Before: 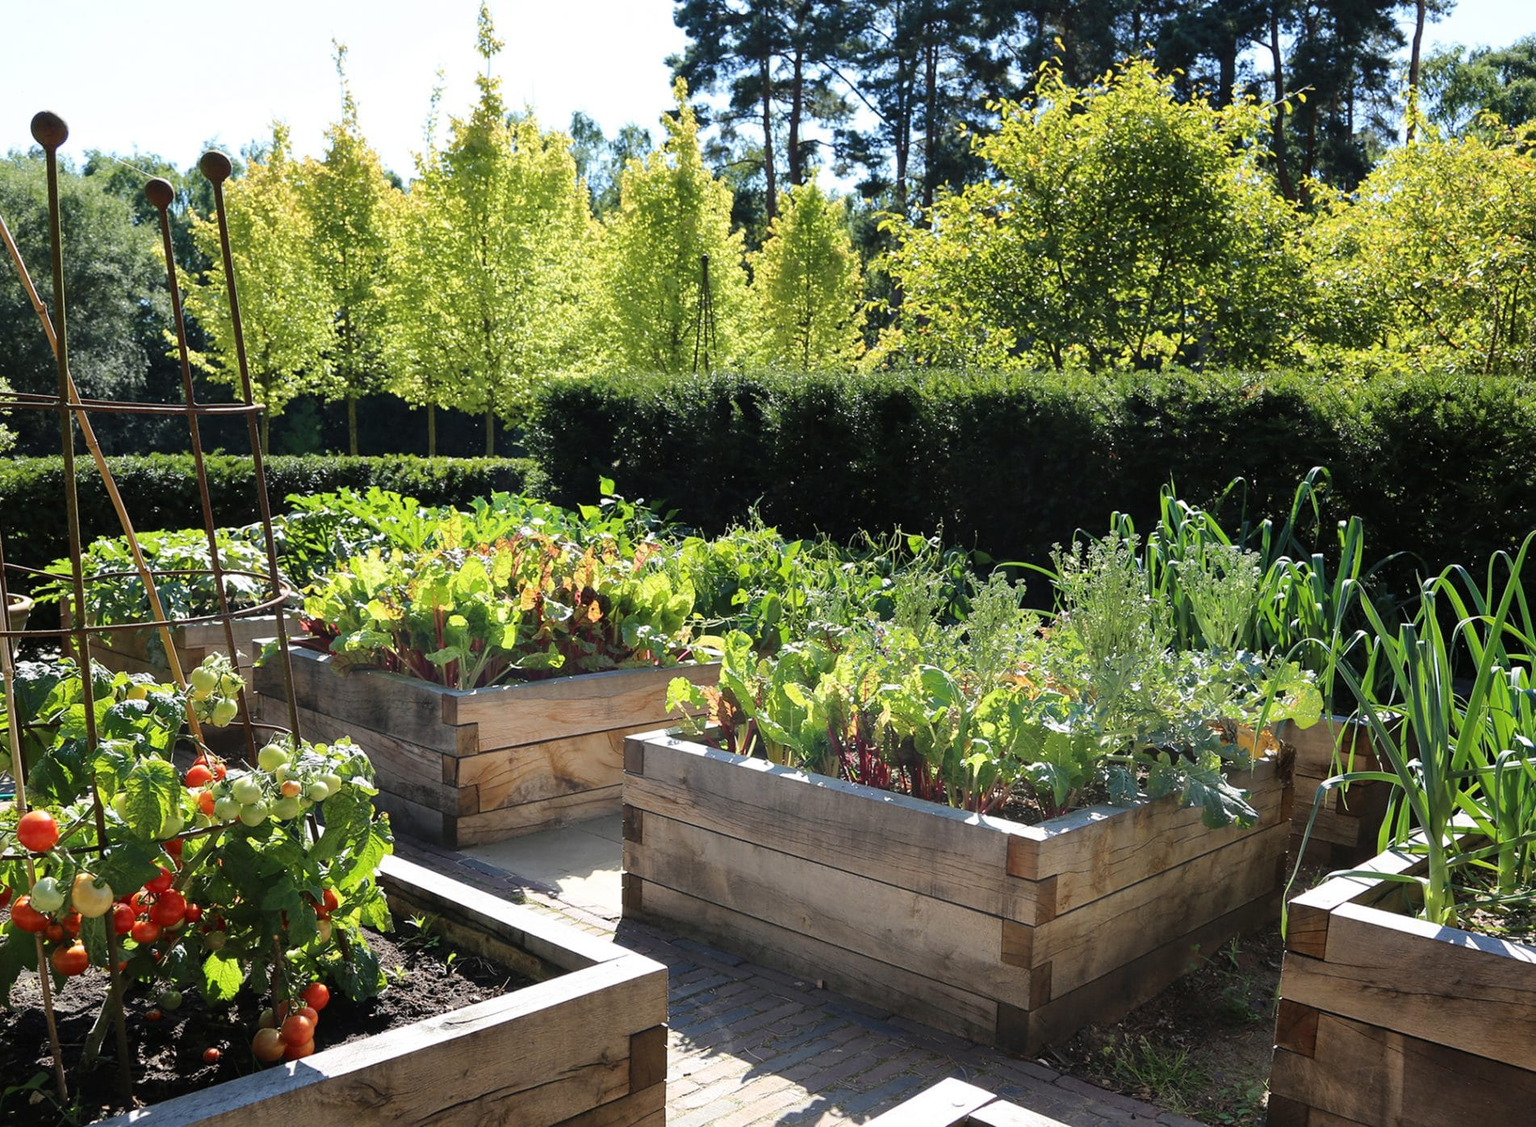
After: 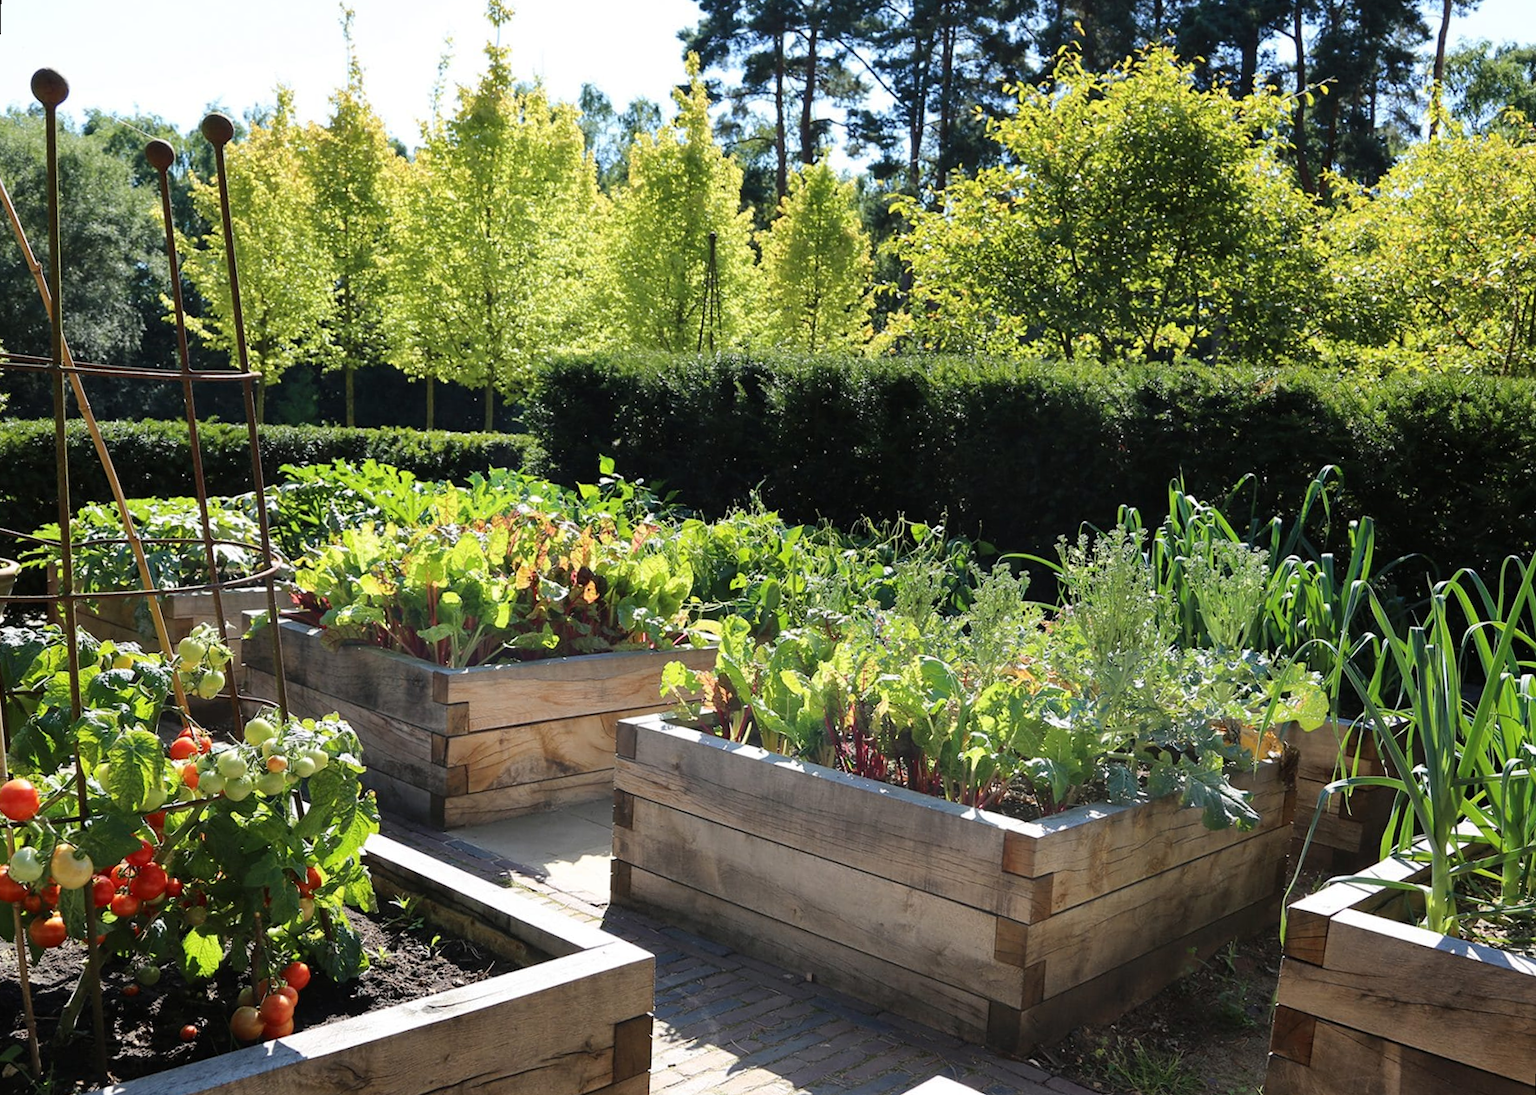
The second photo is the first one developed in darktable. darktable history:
contrast brightness saturation: contrast 0.05
rotate and perspective: rotation 1.57°, crop left 0.018, crop right 0.982, crop top 0.039, crop bottom 0.961
